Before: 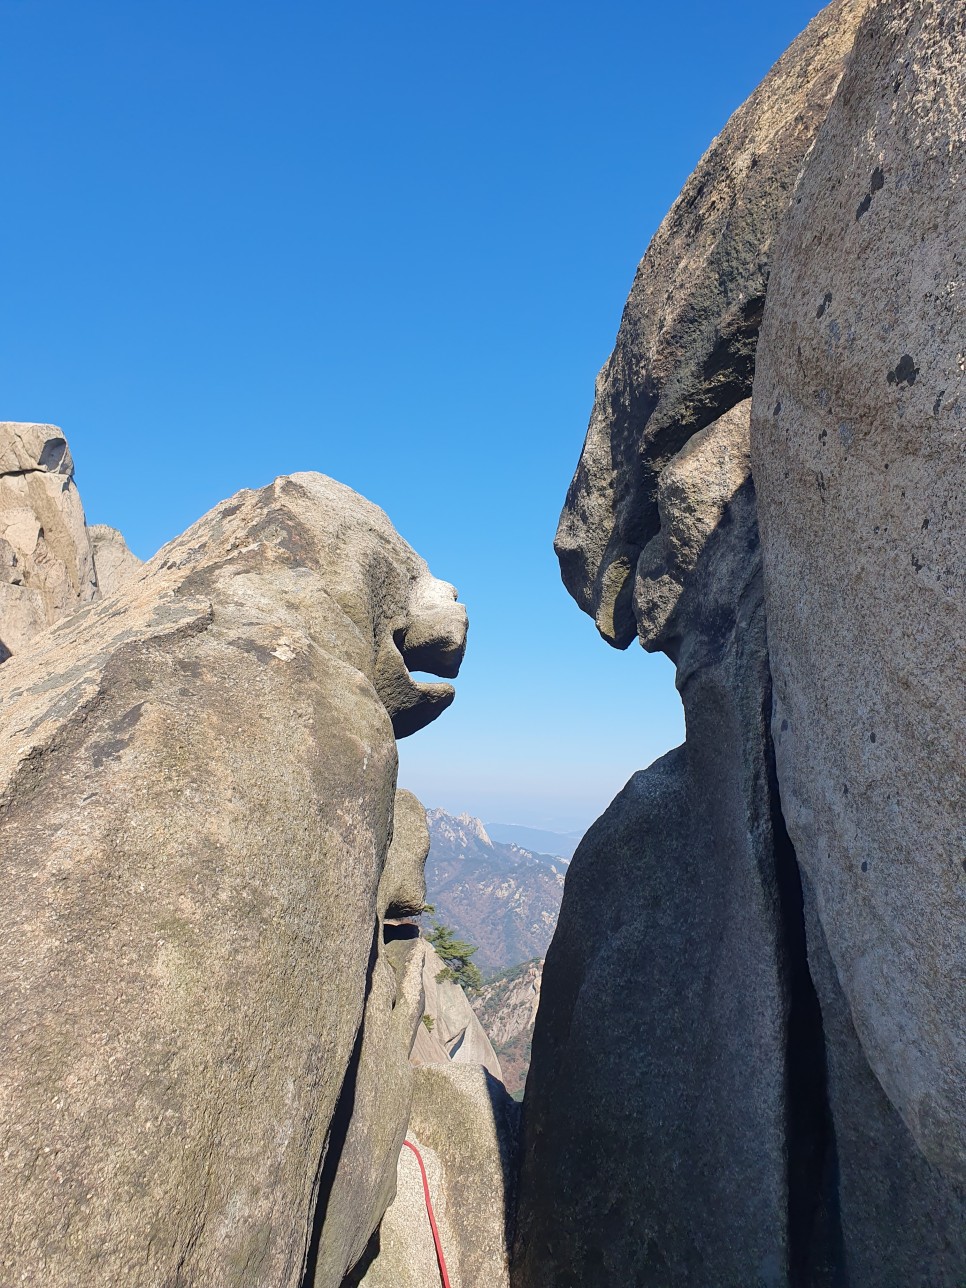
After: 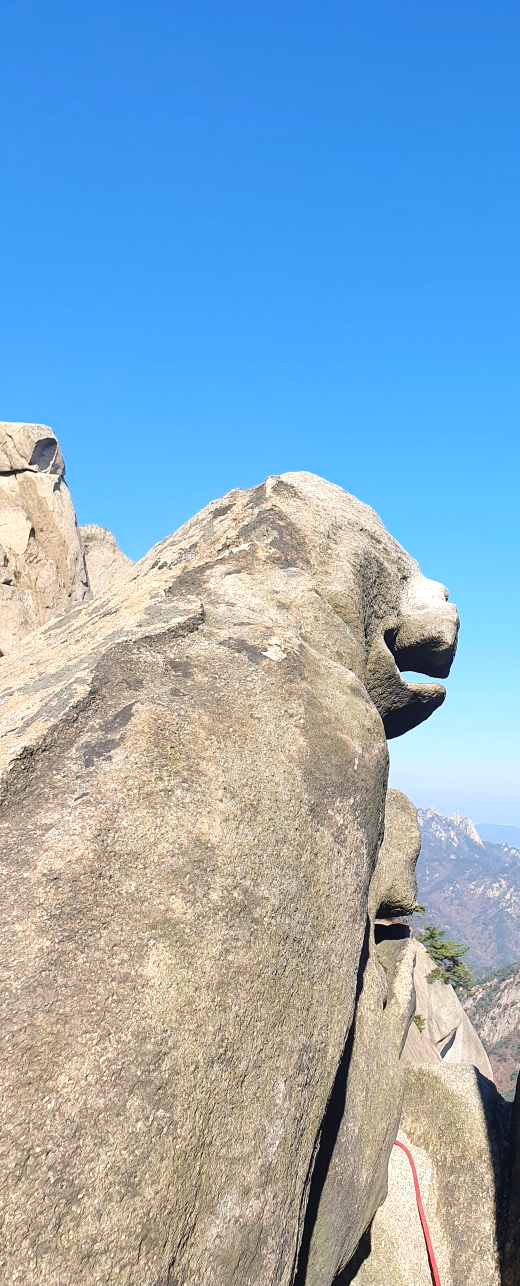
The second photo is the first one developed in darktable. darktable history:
exposure: black level correction 0, compensate highlight preservation false
crop: left 0.943%, right 45.146%, bottom 0.081%
tone equalizer: -8 EV -0.401 EV, -7 EV -0.421 EV, -6 EV -0.331 EV, -5 EV -0.208 EV, -3 EV 0.233 EV, -2 EV 0.332 EV, -1 EV 0.385 EV, +0 EV 0.437 EV, edges refinement/feathering 500, mask exposure compensation -1.57 EV, preserve details no
